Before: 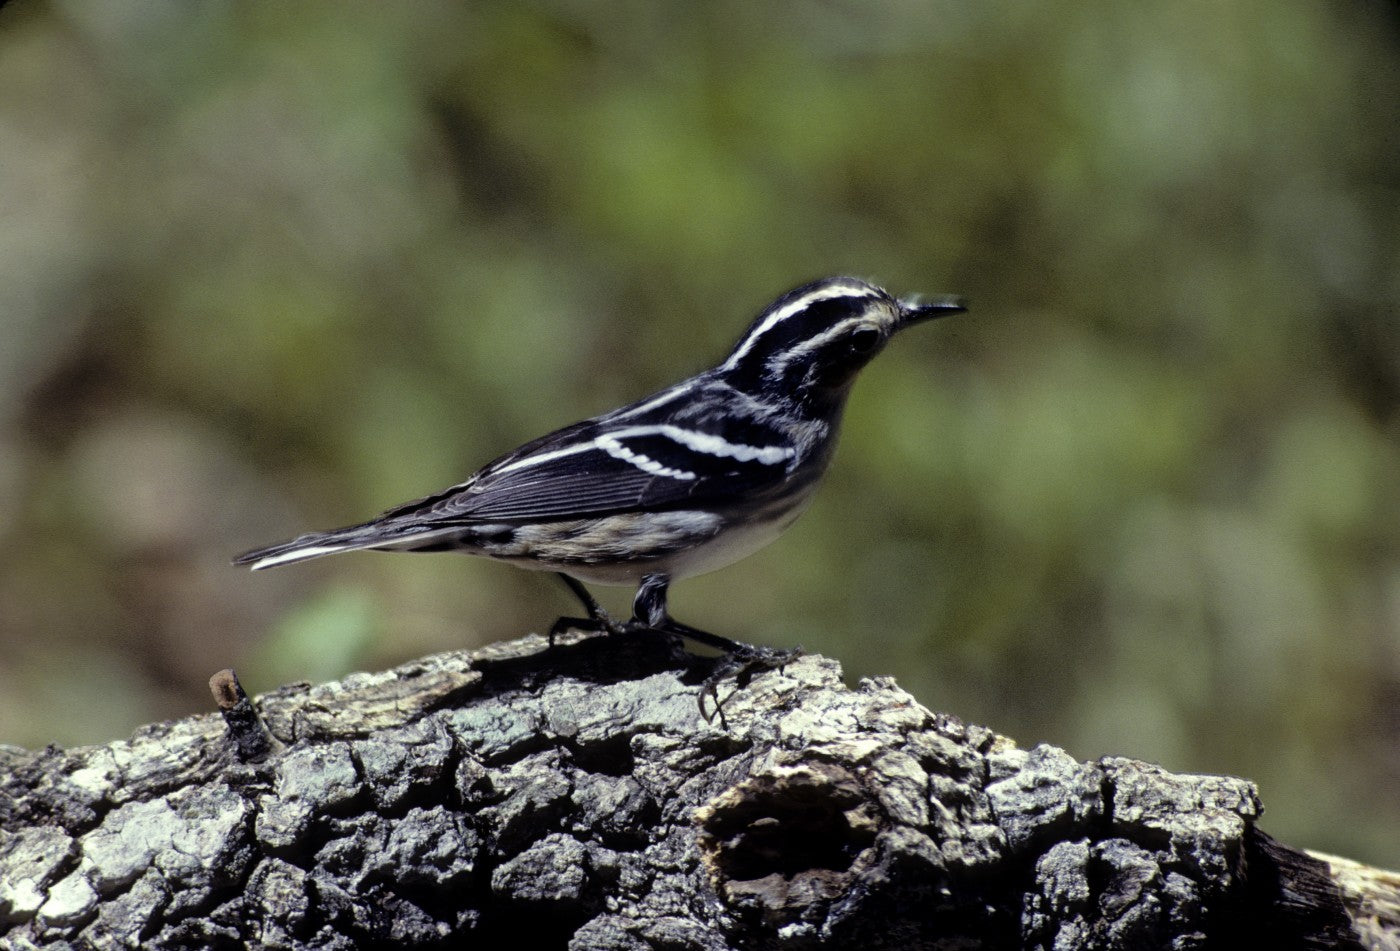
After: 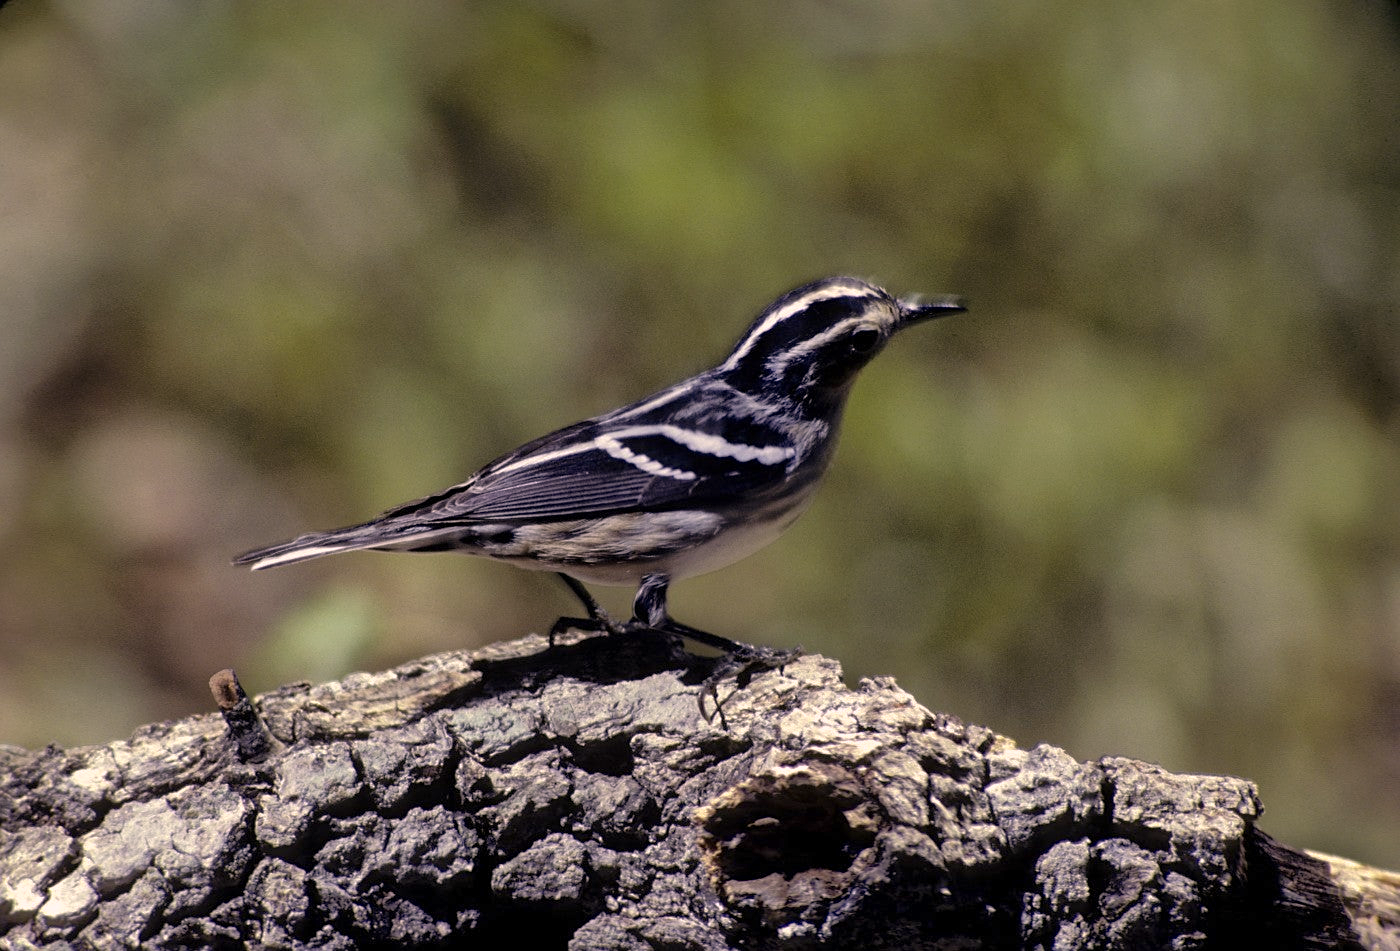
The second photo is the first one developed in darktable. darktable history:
shadows and highlights: on, module defaults
sharpen: amount 0.2
color correction: highlights a* 12.23, highlights b* 5.41
